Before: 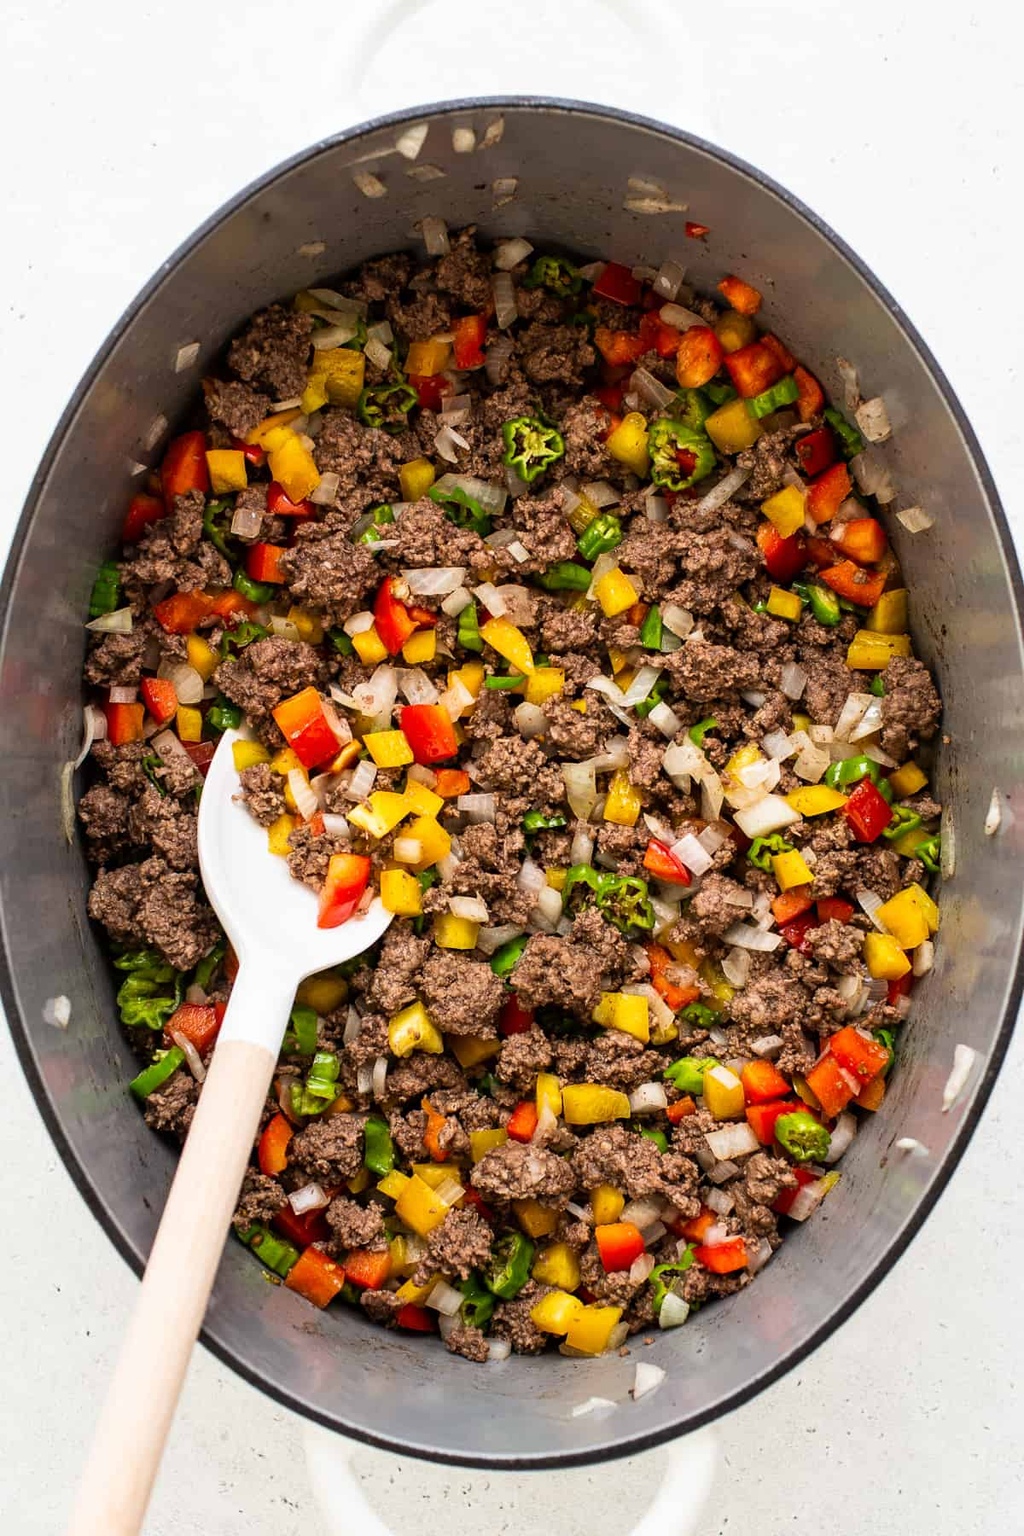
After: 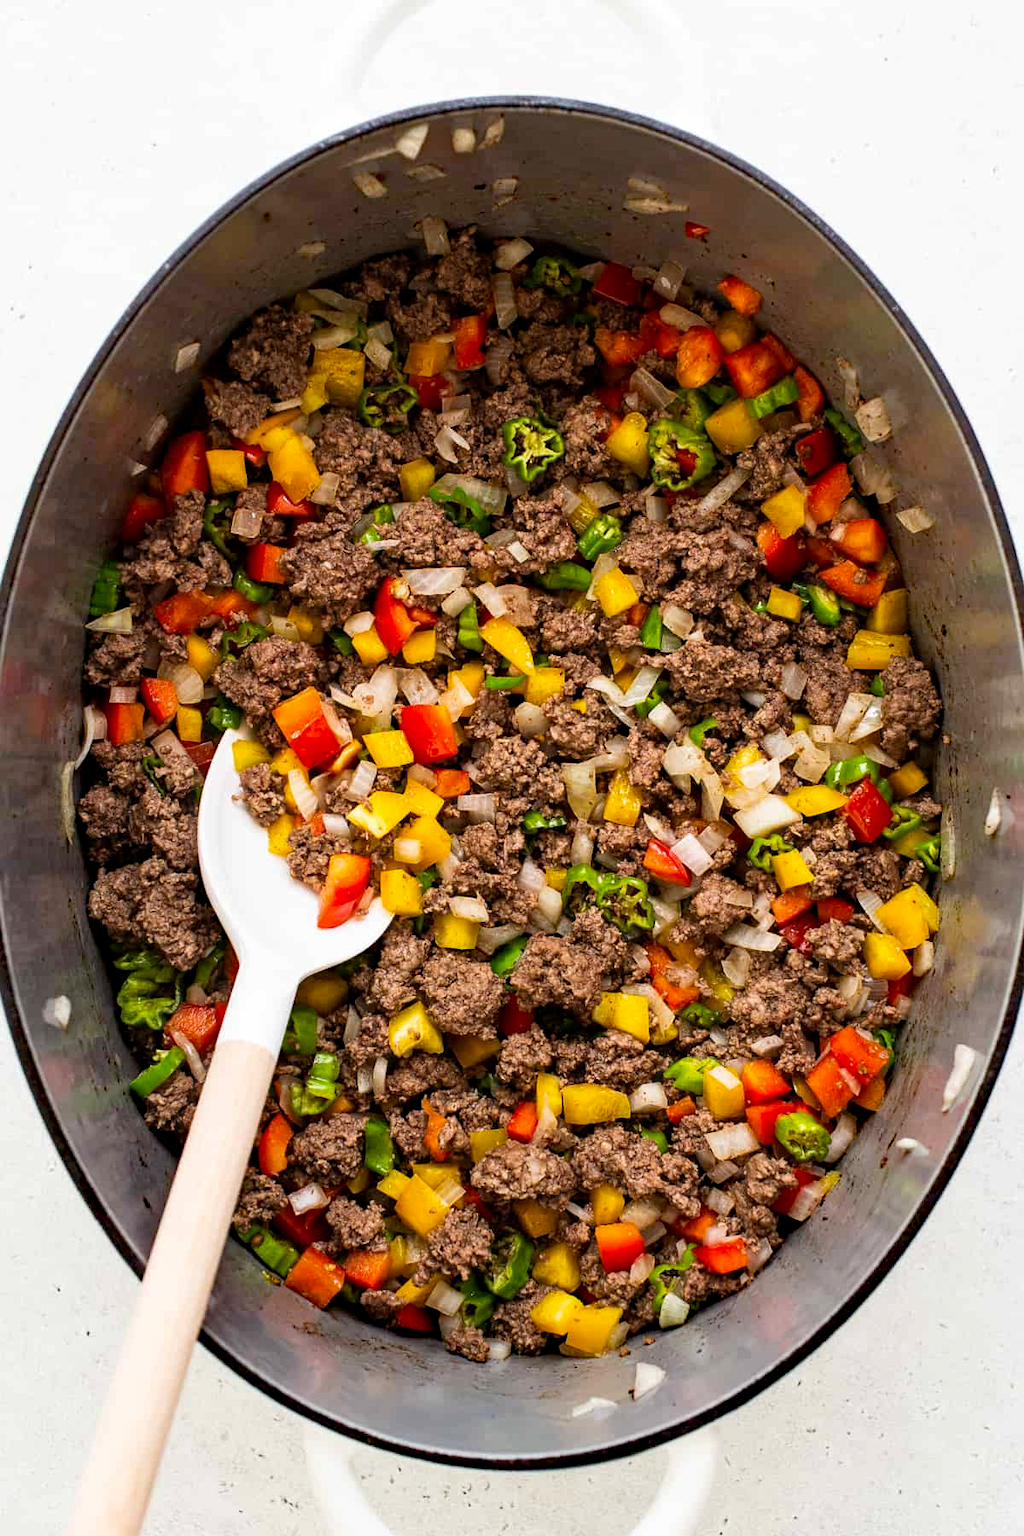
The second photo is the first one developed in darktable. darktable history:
exposure: black level correction 0.001, exposure 0.017 EV, compensate exposure bias true, compensate highlight preservation false
haze removal: strength 0.516, distance 0.923, compatibility mode true, adaptive false
